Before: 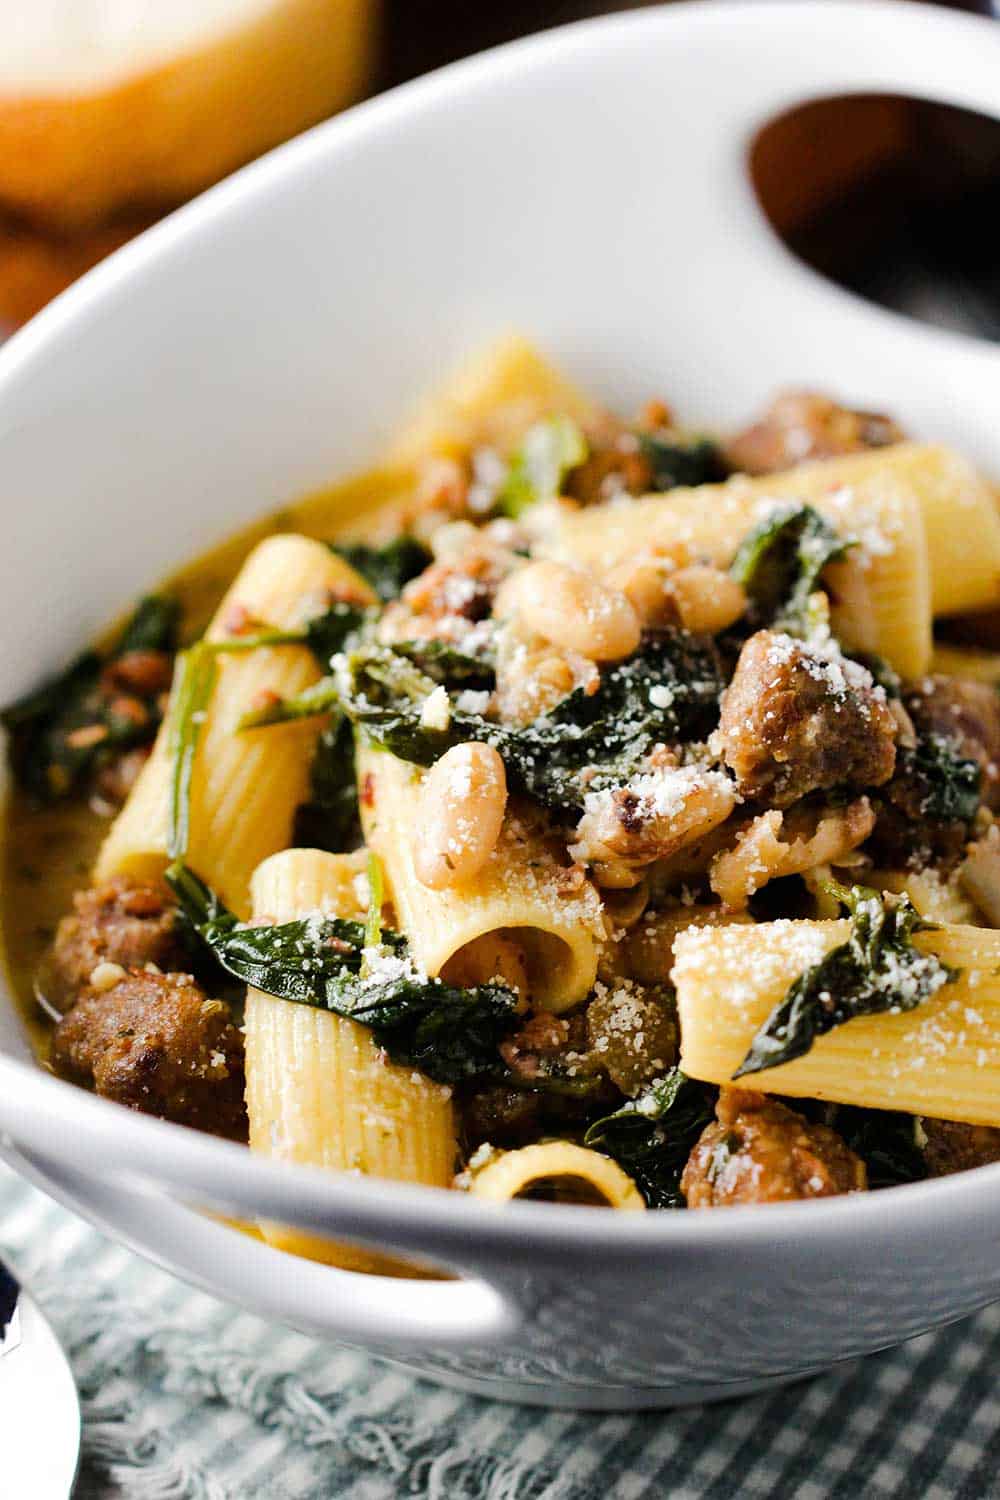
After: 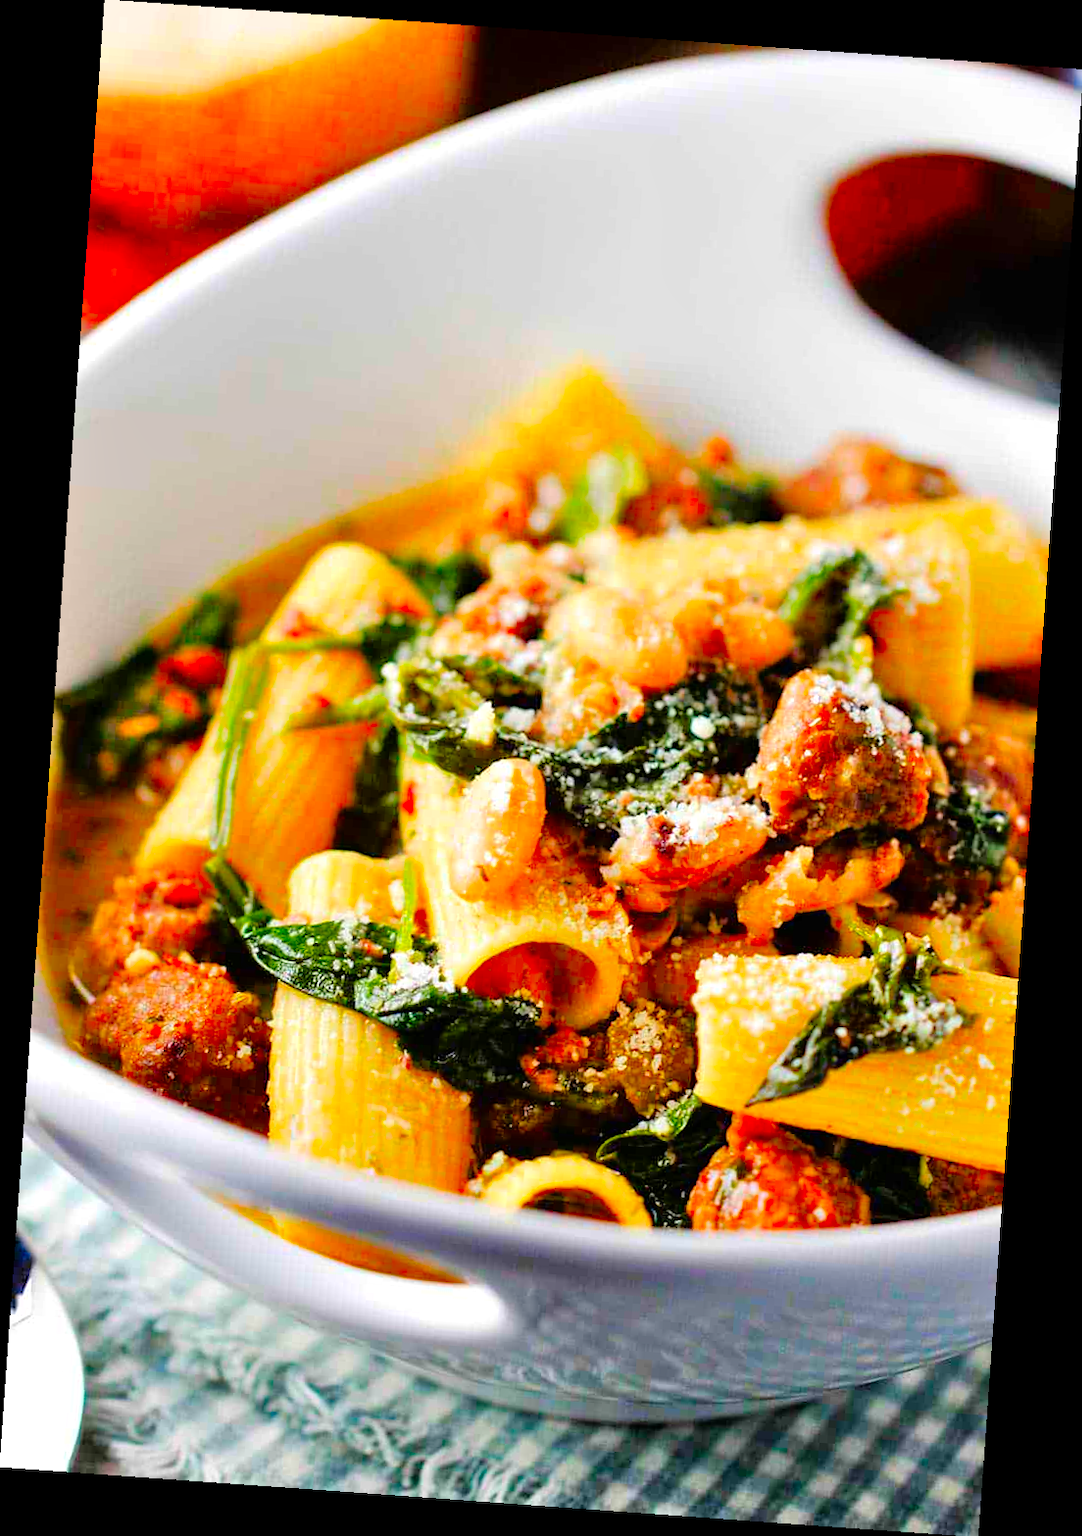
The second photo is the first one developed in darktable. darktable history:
color correction: saturation 2.15
rotate and perspective: rotation 4.1°, automatic cropping off
tone equalizer: -7 EV 0.15 EV, -6 EV 0.6 EV, -5 EV 1.15 EV, -4 EV 1.33 EV, -3 EV 1.15 EV, -2 EV 0.6 EV, -1 EV 0.15 EV, mask exposure compensation -0.5 EV
